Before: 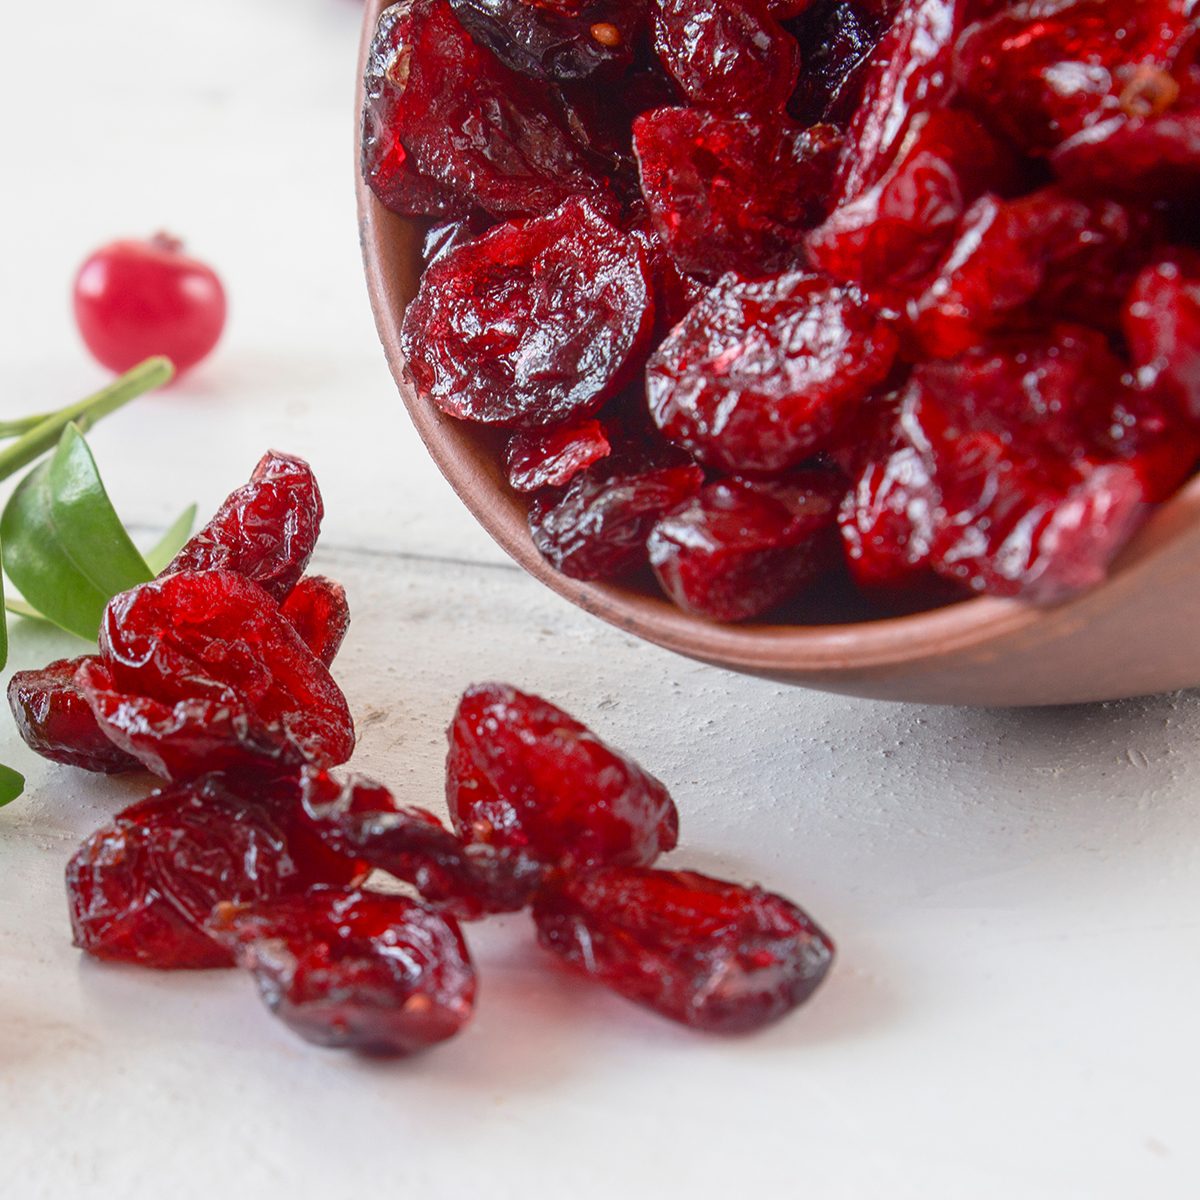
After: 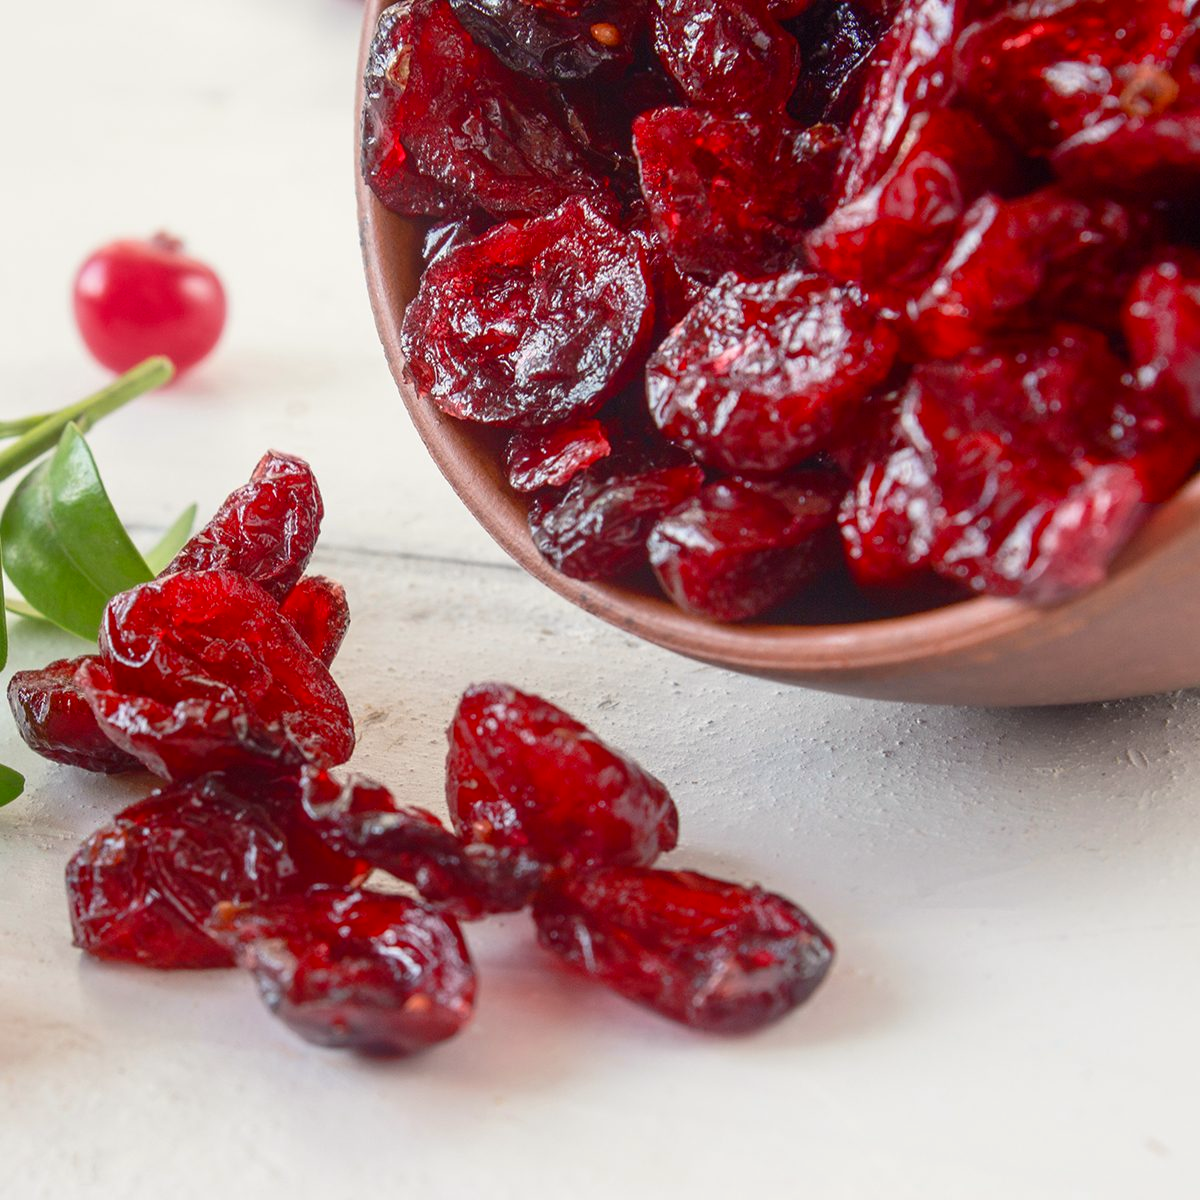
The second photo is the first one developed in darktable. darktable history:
color correction: highlights b* 2.93
color zones: curves: ch0 [(0, 0.5) (0.143, 0.5) (0.286, 0.5) (0.429, 0.504) (0.571, 0.5) (0.714, 0.509) (0.857, 0.5) (1, 0.5)]; ch1 [(0, 0.425) (0.143, 0.425) (0.286, 0.375) (0.429, 0.405) (0.571, 0.5) (0.714, 0.47) (0.857, 0.425) (1, 0.435)]; ch2 [(0, 0.5) (0.143, 0.5) (0.286, 0.5) (0.429, 0.517) (0.571, 0.5) (0.714, 0.51) (0.857, 0.5) (1, 0.5)], mix -132.23%
